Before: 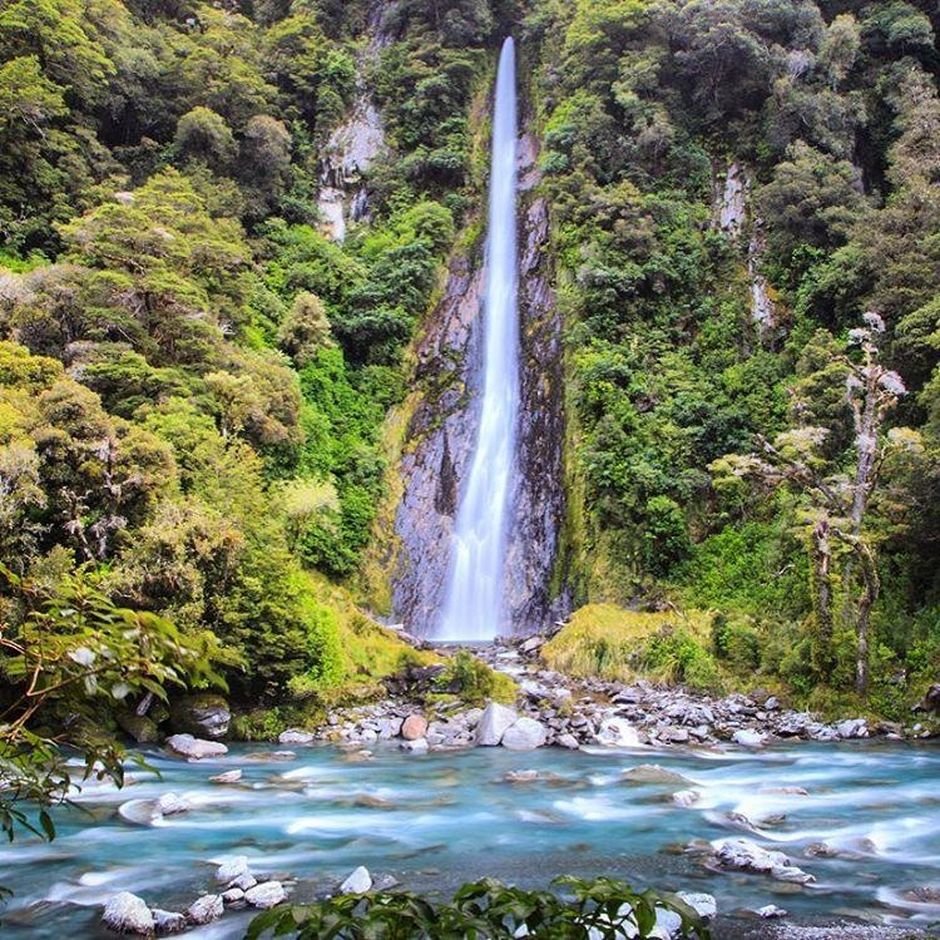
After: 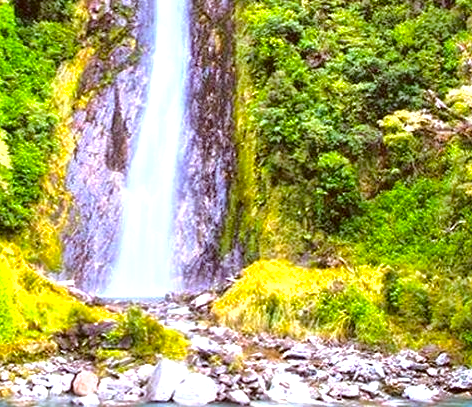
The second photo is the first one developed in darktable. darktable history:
crop: left 35.03%, top 36.625%, right 14.663%, bottom 20.057%
color correction: highlights a* -0.482, highlights b* 0.161, shadows a* 4.66, shadows b* 20.72
color balance rgb: perceptual saturation grading › global saturation 30%, global vibrance 10%
shadows and highlights: shadows -20, white point adjustment -2, highlights -35
exposure: black level correction 0, exposure 1 EV, compensate exposure bias true, compensate highlight preservation false
